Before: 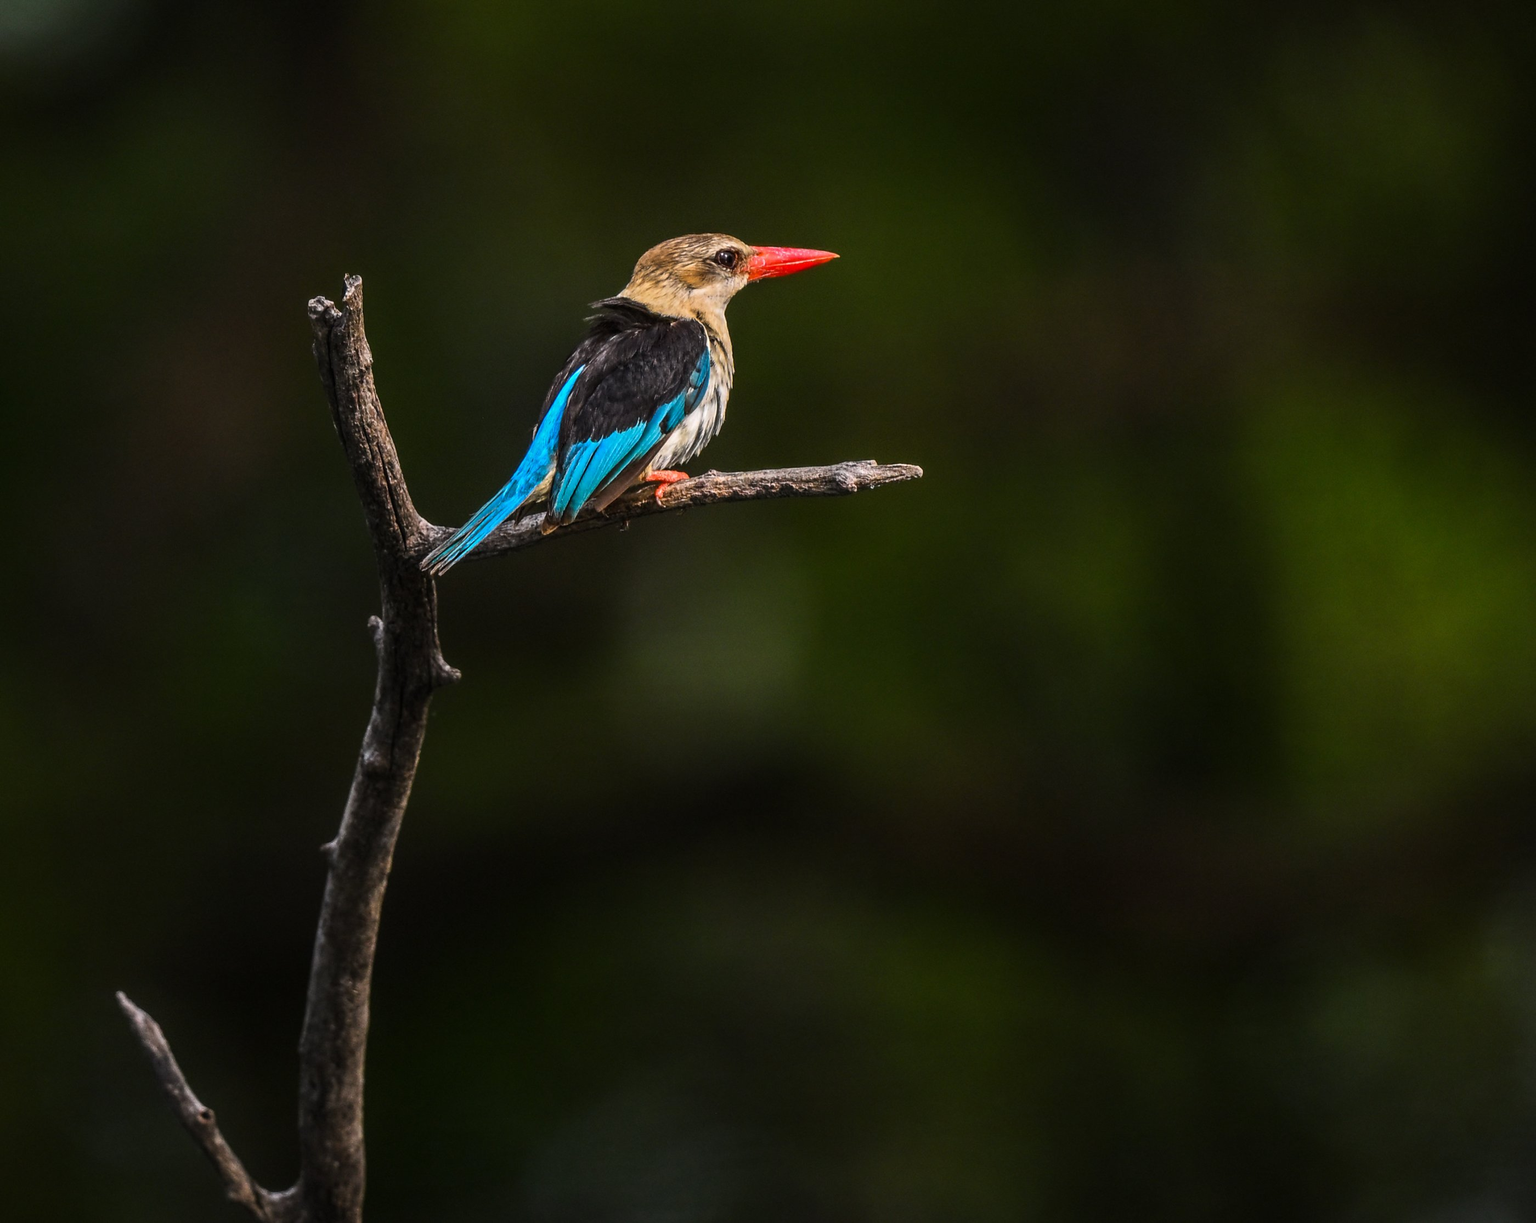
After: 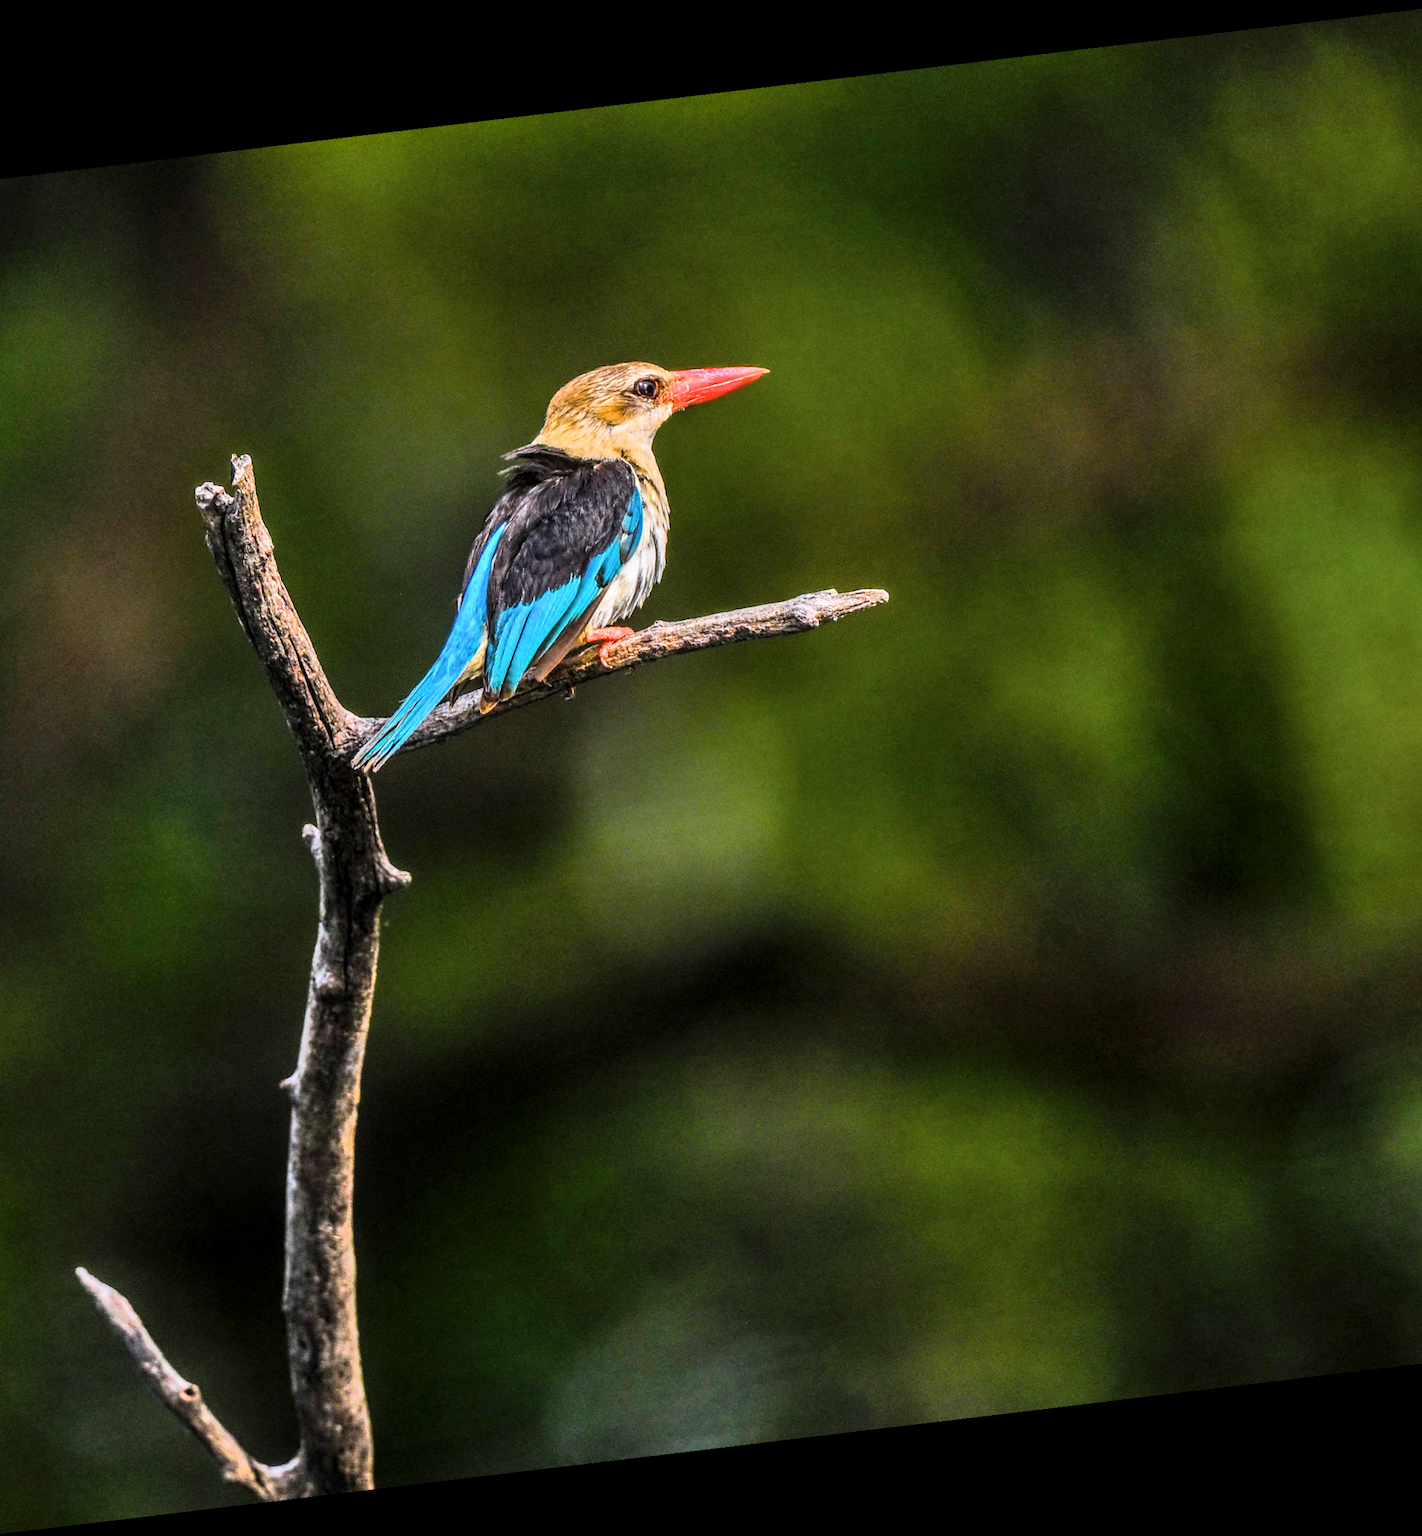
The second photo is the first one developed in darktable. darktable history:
color balance rgb: perceptual saturation grading › global saturation 30%, global vibrance 20%
rotate and perspective: rotation -6.83°, automatic cropping off
crop: left 9.88%, right 12.664%
shadows and highlights: shadows 53, soften with gaussian
exposure: black level correction 0, exposure 1.2 EV, compensate highlight preservation false
local contrast: detail 130%
color calibration: x 0.355, y 0.367, temperature 4700.38 K
filmic rgb: black relative exposure -7.65 EV, white relative exposure 4.56 EV, hardness 3.61
